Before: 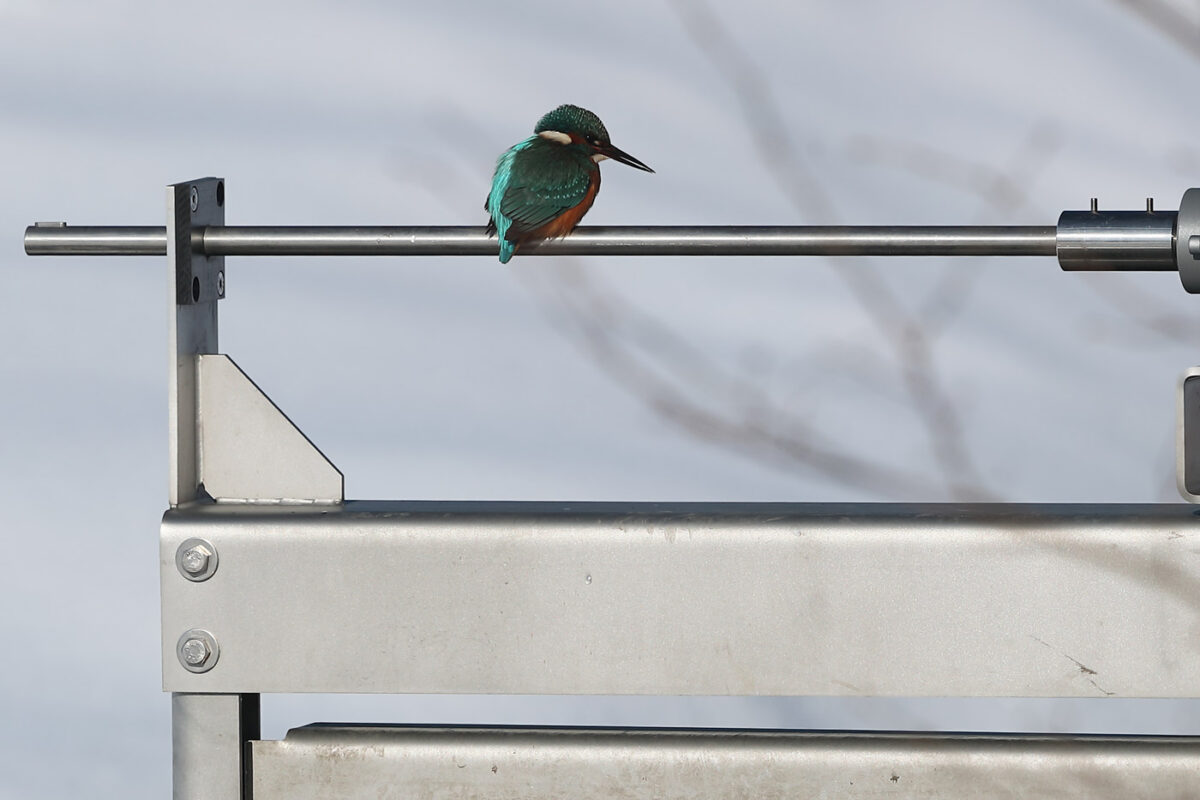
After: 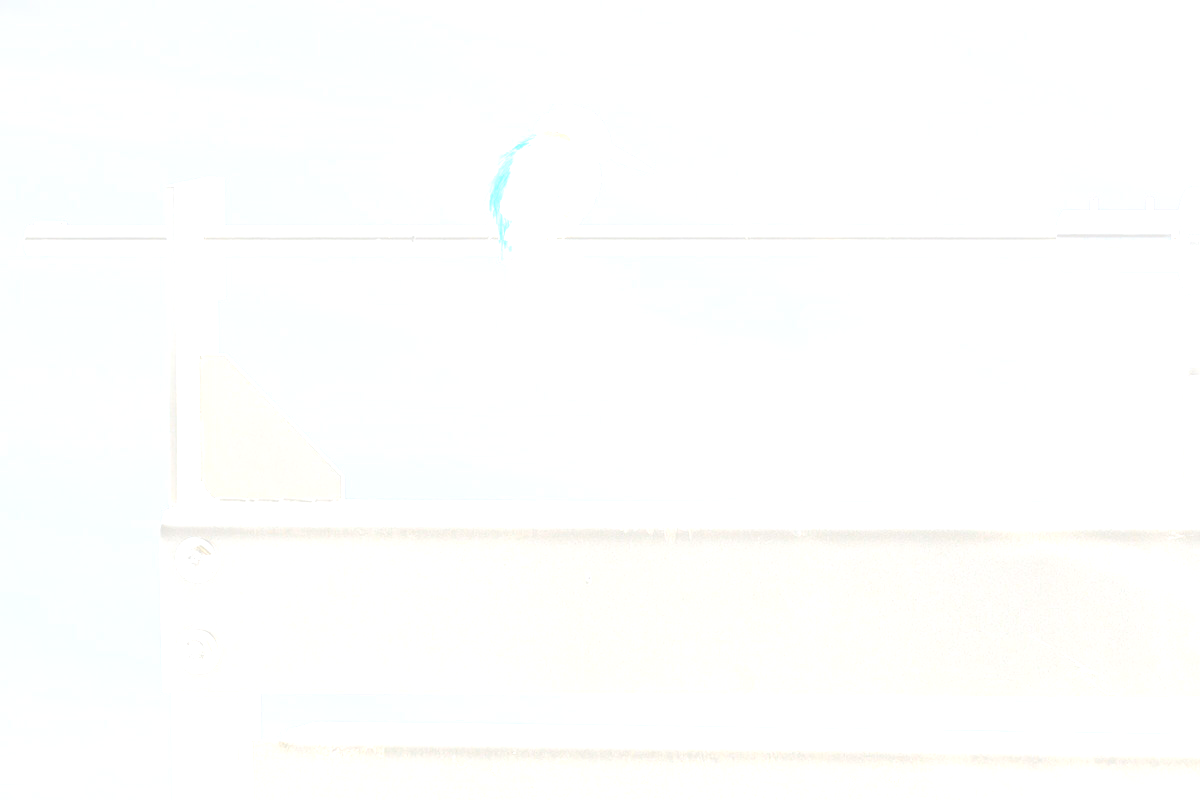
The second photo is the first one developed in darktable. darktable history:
white balance: red 1, blue 1
contrast equalizer: y [[0.439, 0.44, 0.442, 0.457, 0.493, 0.498], [0.5 ×6], [0.5 ×6], [0 ×6], [0 ×6]], mix 0.59
bloom: size 70%, threshold 25%, strength 70%
exposure: black level correction 0, exposure 0.7 EV, compensate exposure bias true, compensate highlight preservation false
